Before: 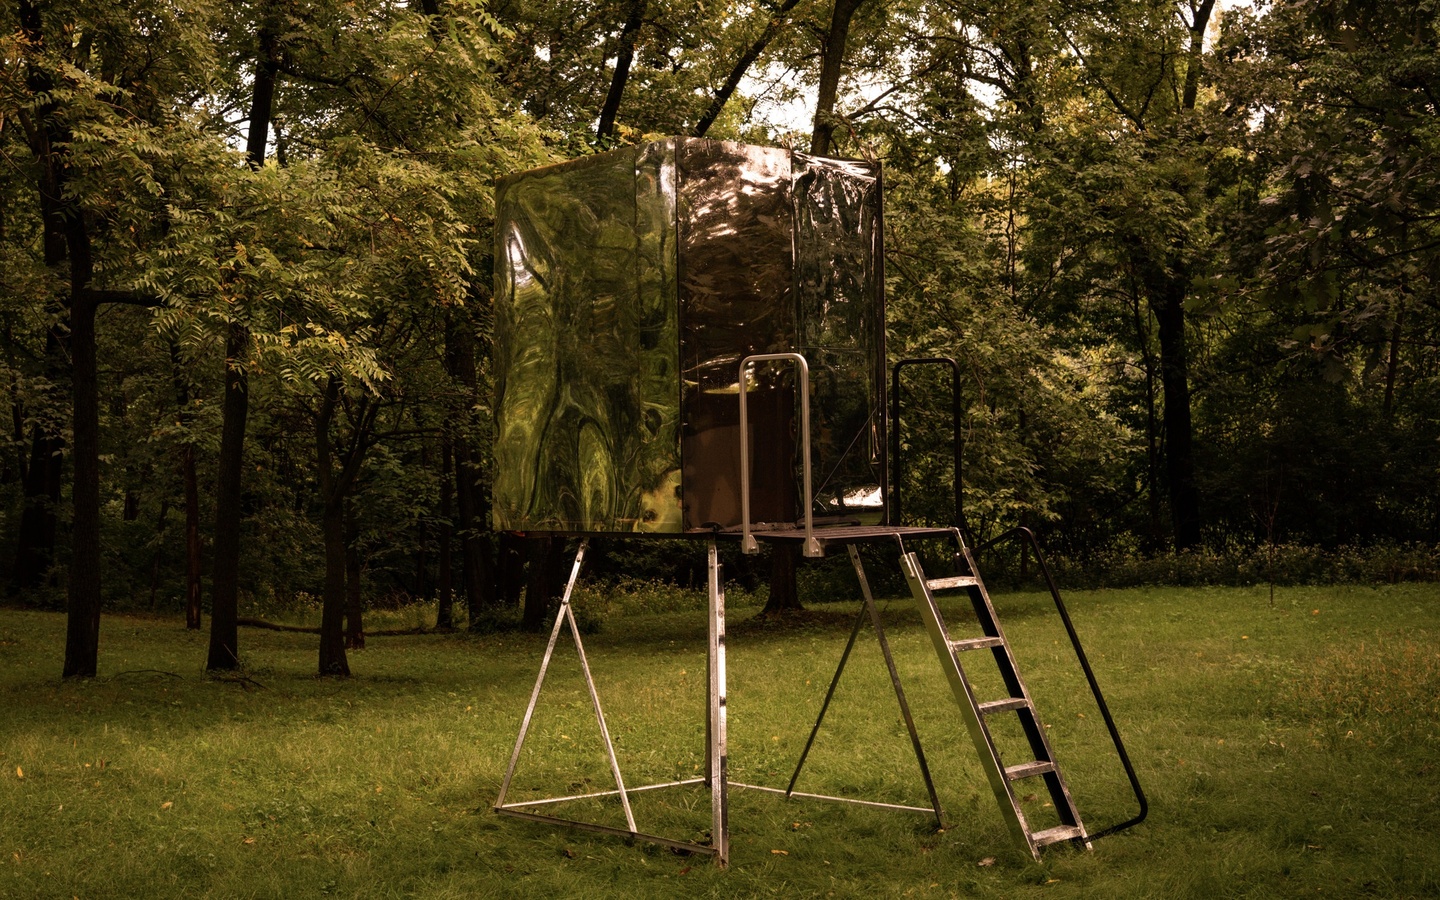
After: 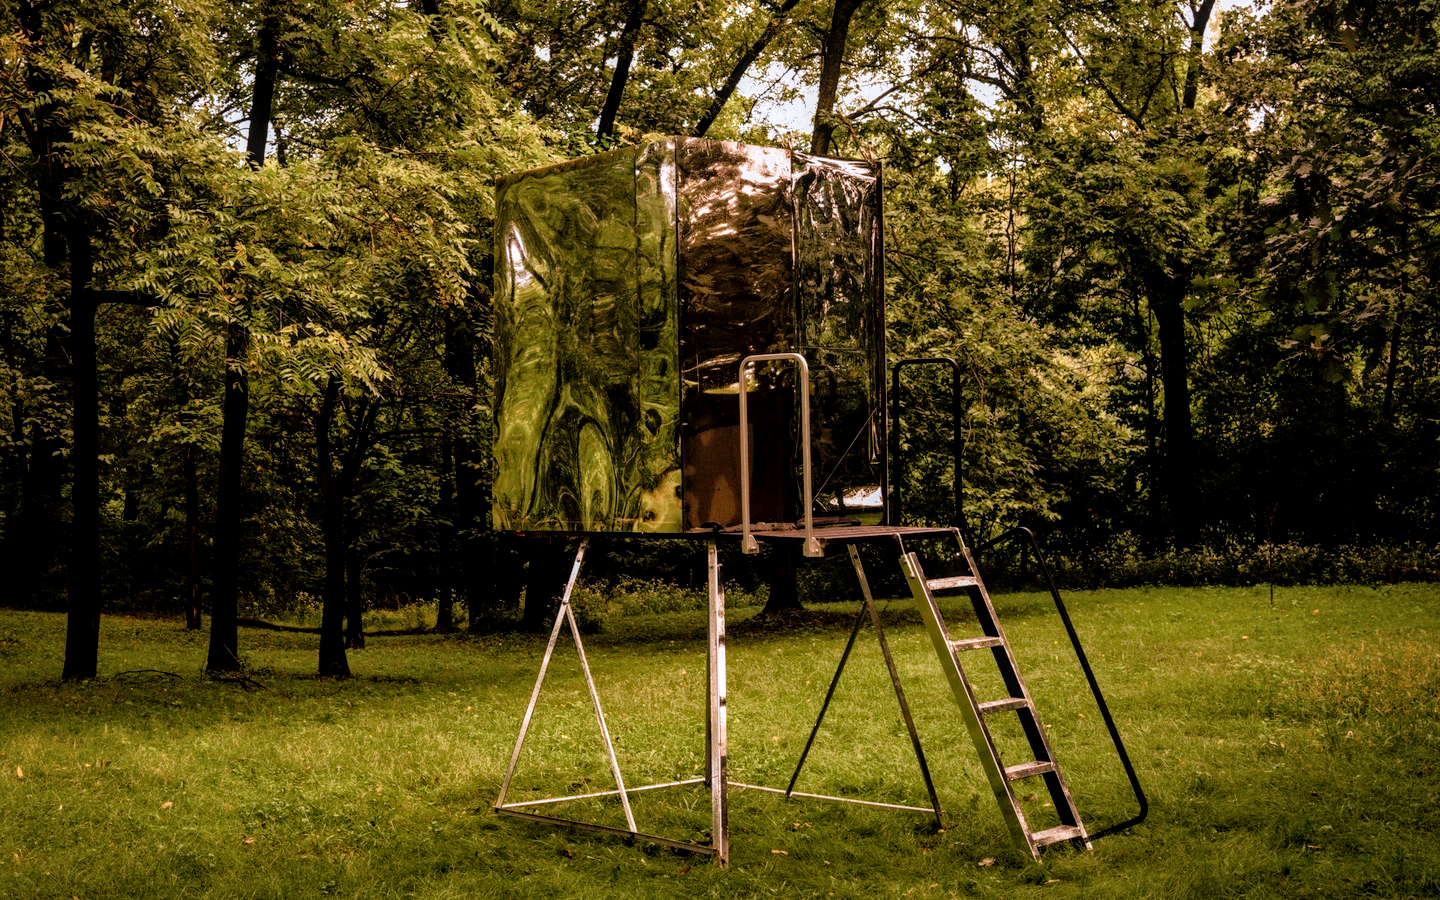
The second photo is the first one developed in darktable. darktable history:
local contrast: on, module defaults
color calibration: illuminant as shot in camera, x 0.358, y 0.373, temperature 4628.91 K
haze removal: compatibility mode true, adaptive false
shadows and highlights: on, module defaults
velvia: on, module defaults
color balance rgb "Natrual Skin x Brilliance": perceptual saturation grading › global saturation 20%, perceptual saturation grading › highlights -50%, perceptual saturation grading › shadows 30%, perceptual brilliance grading › global brilliance 10%, perceptual brilliance grading › shadows 15%
filmic rgb: black relative exposure -8.07 EV, white relative exposure 3 EV, hardness 5.35, contrast 1.25
